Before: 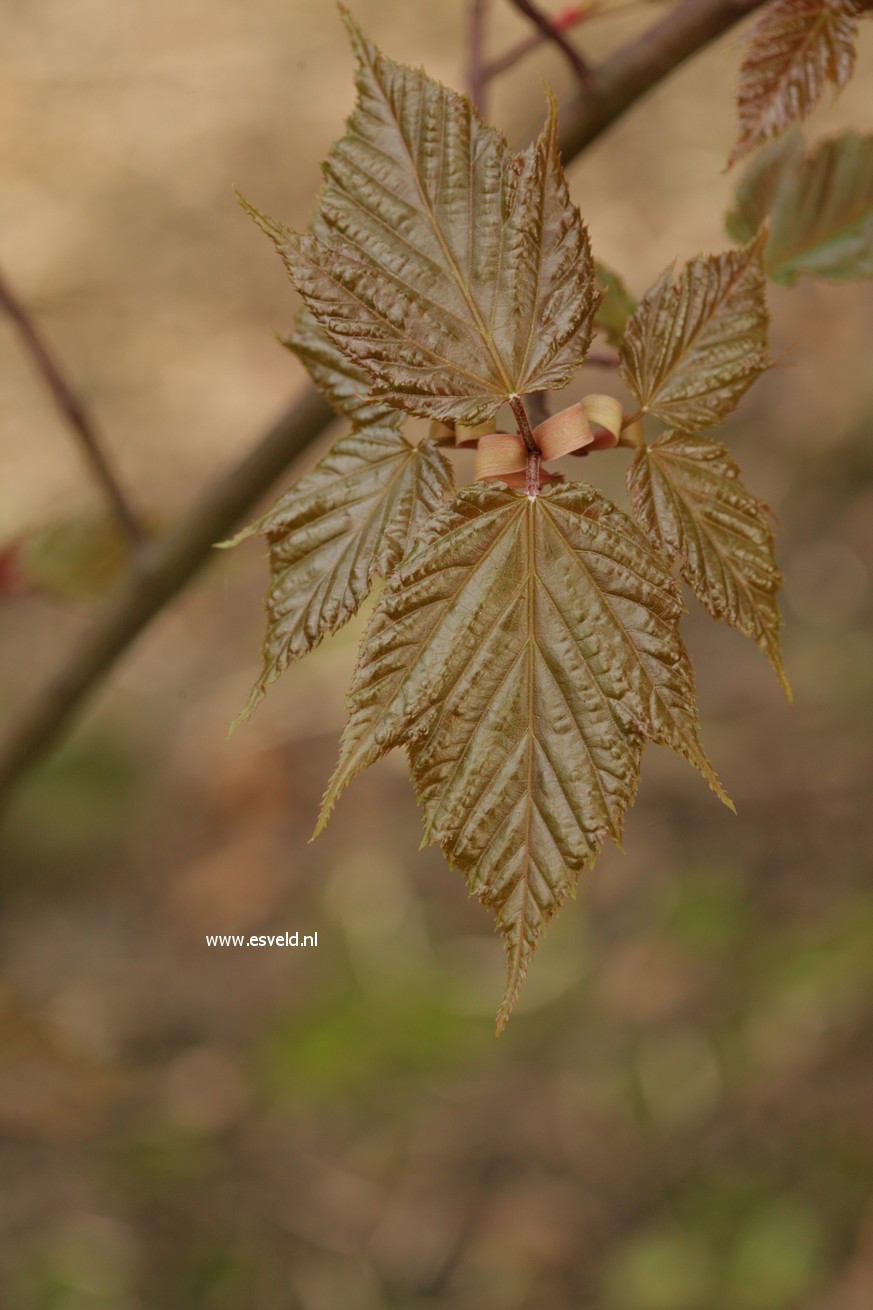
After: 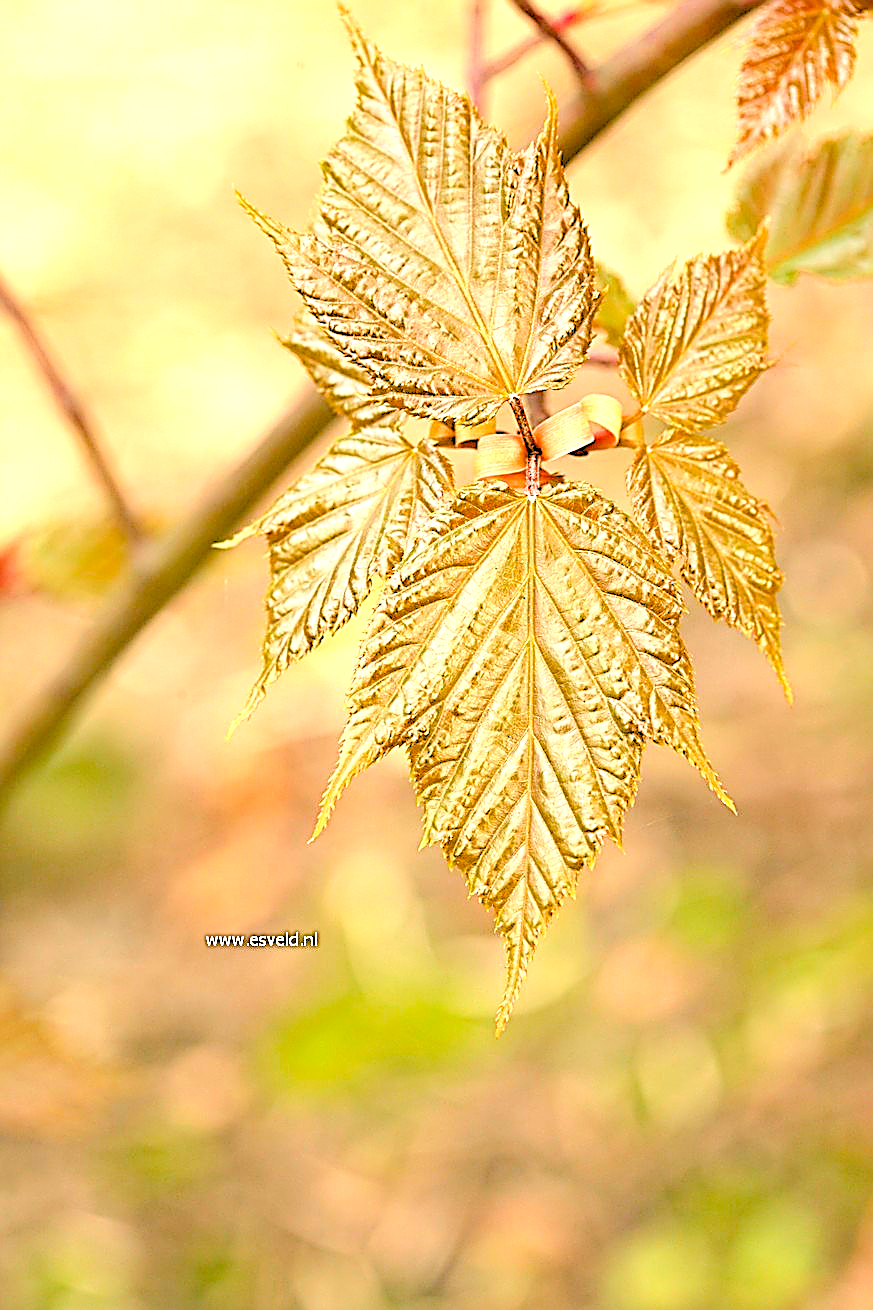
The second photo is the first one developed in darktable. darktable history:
rgb levels: levels [[0.027, 0.429, 0.996], [0, 0.5, 1], [0, 0.5, 1]]
sharpen: amount 1.861
exposure: black level correction 0.001, exposure 1.822 EV, compensate exposure bias true, compensate highlight preservation false
color balance rgb: linear chroma grading › shadows 16%, perceptual saturation grading › global saturation 8%, perceptual saturation grading › shadows 4%, perceptual brilliance grading › global brilliance 2%, perceptual brilliance grading › highlights 8%, perceptual brilliance grading › shadows -4%, global vibrance 16%, saturation formula JzAzBz (2021)
